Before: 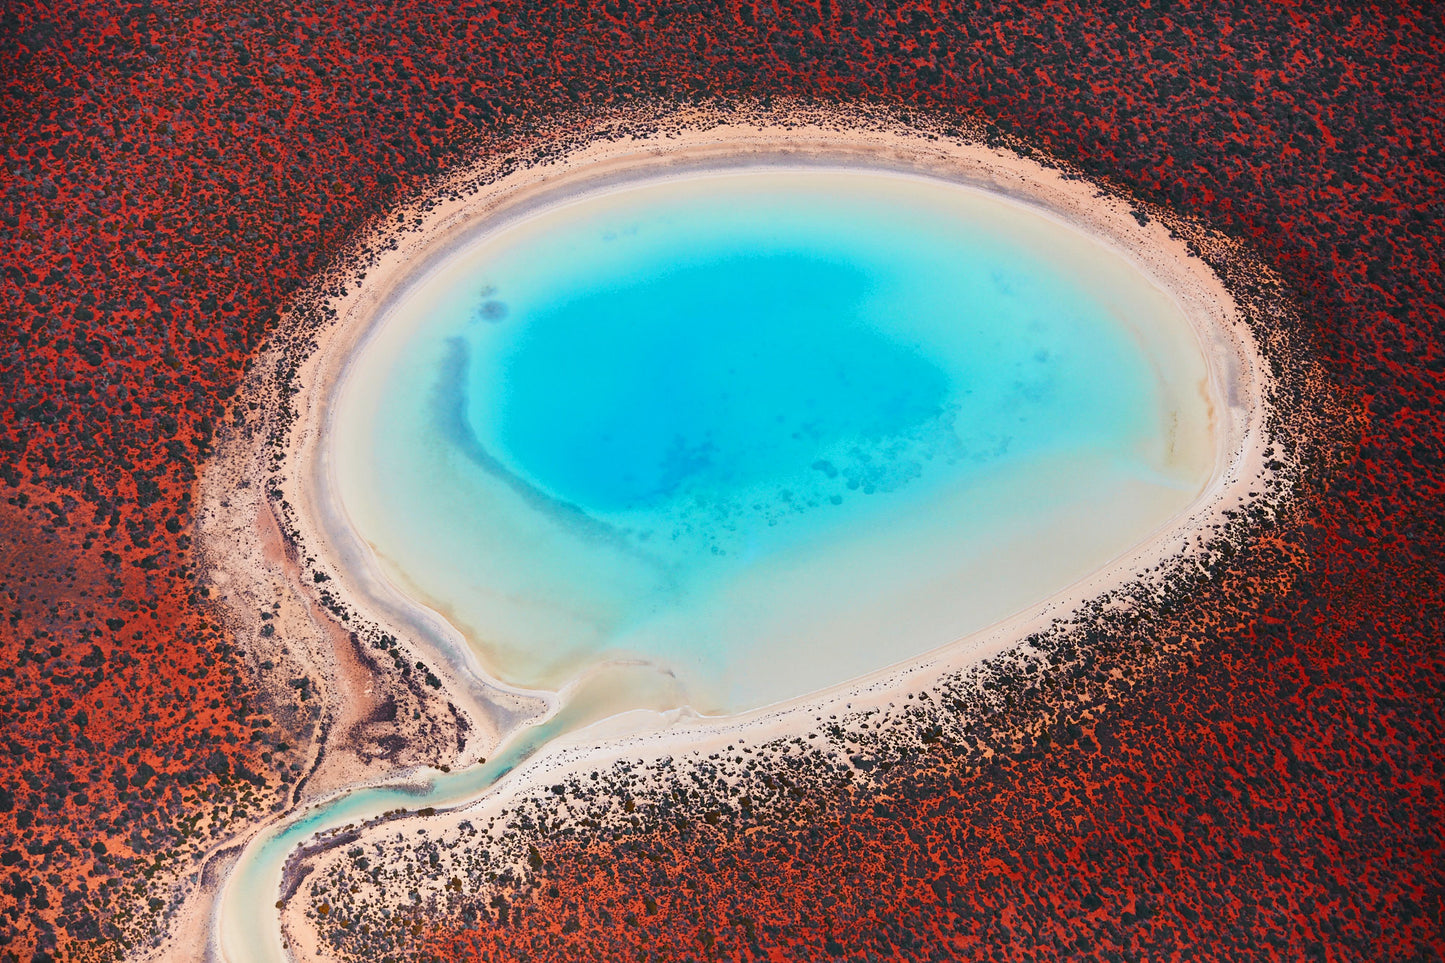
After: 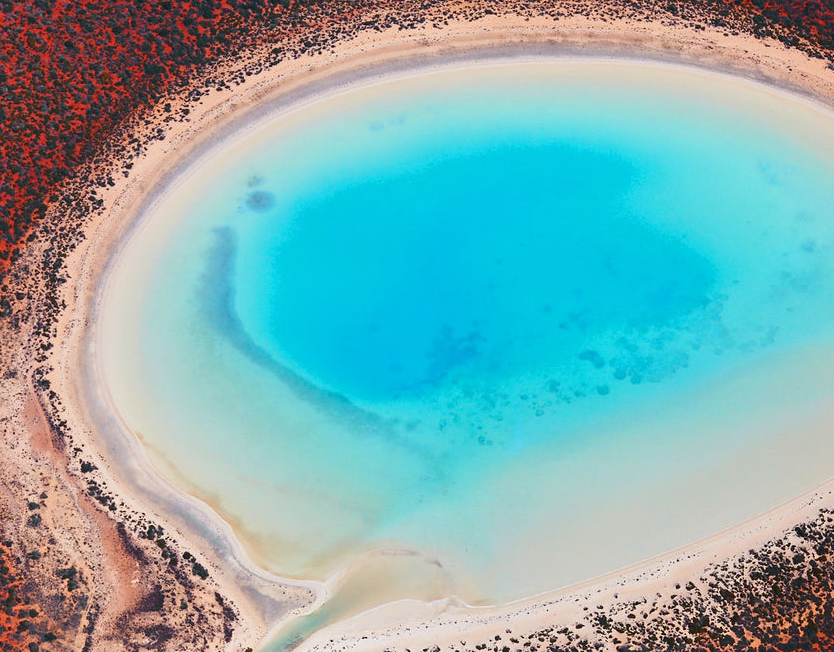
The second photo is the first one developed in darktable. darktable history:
crop: left 16.193%, top 11.469%, right 26.068%, bottom 20.815%
